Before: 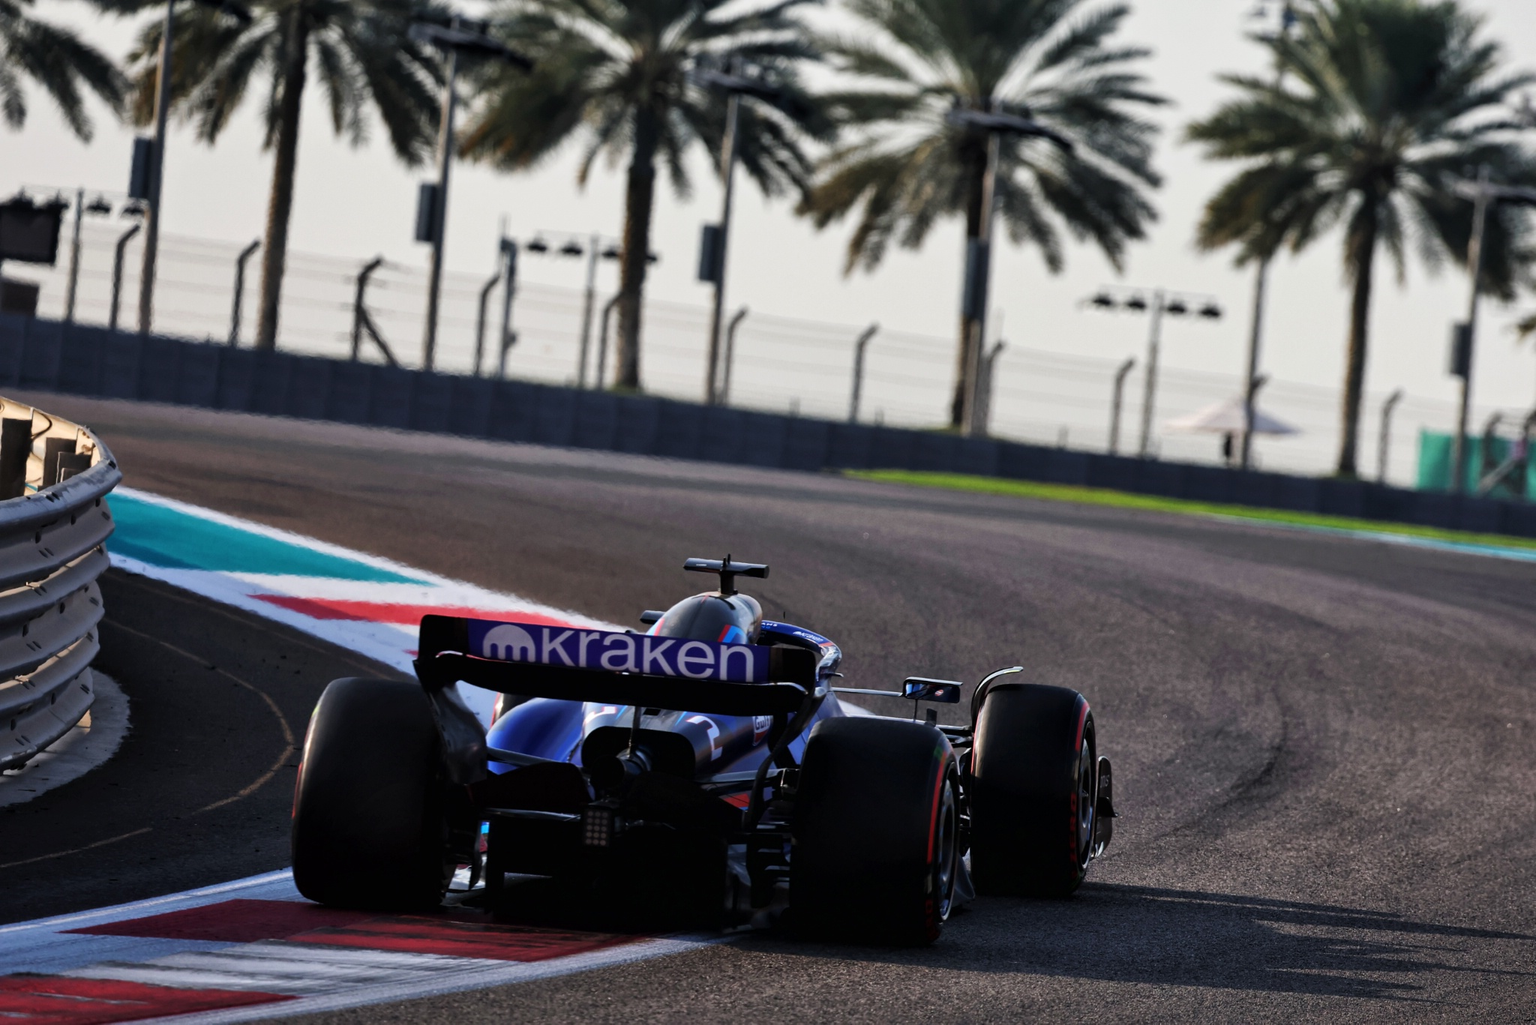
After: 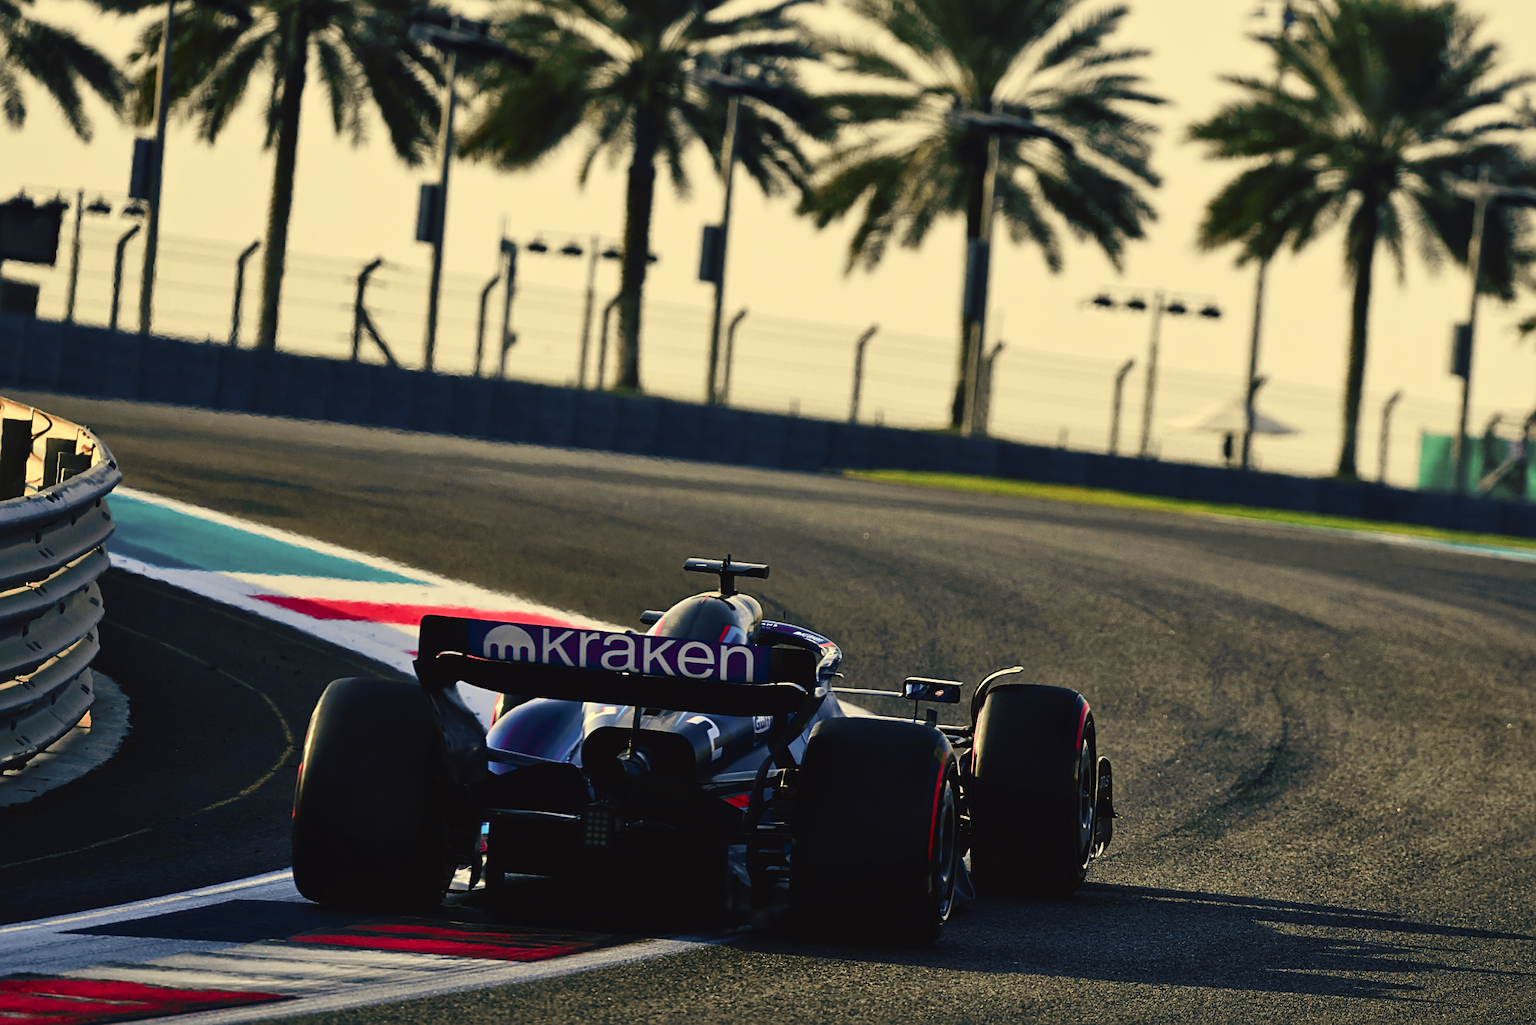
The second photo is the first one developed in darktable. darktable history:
color balance: mode lift, gamma, gain (sRGB), lift [1, 0.69, 1, 1], gamma [1, 1.482, 1, 1], gain [1, 1, 1, 0.802]
tone curve: curves: ch0 [(0, 0.036) (0.119, 0.115) (0.466, 0.498) (0.715, 0.767) (0.817, 0.865) (1, 0.998)]; ch1 [(0, 0) (0.377, 0.424) (0.442, 0.491) (0.487, 0.502) (0.514, 0.512) (0.536, 0.577) (0.66, 0.724) (1, 1)]; ch2 [(0, 0) (0.38, 0.405) (0.463, 0.443) (0.492, 0.486) (0.526, 0.541) (0.578, 0.598) (1, 1)], color space Lab, independent channels, preserve colors none
sharpen: on, module defaults
